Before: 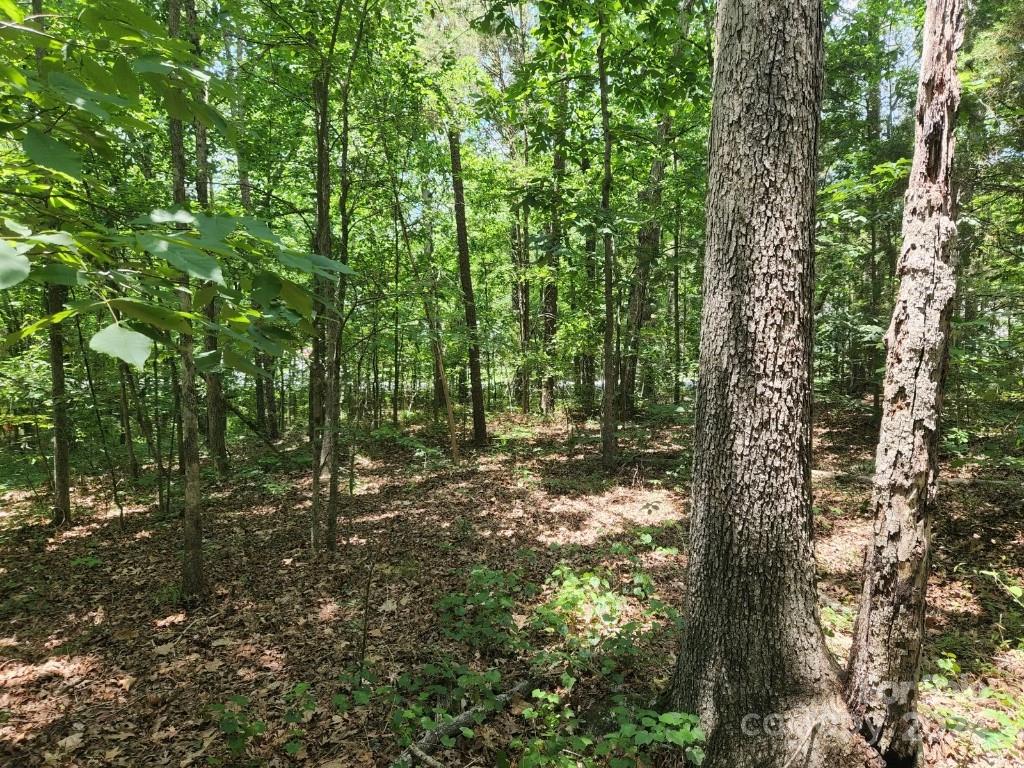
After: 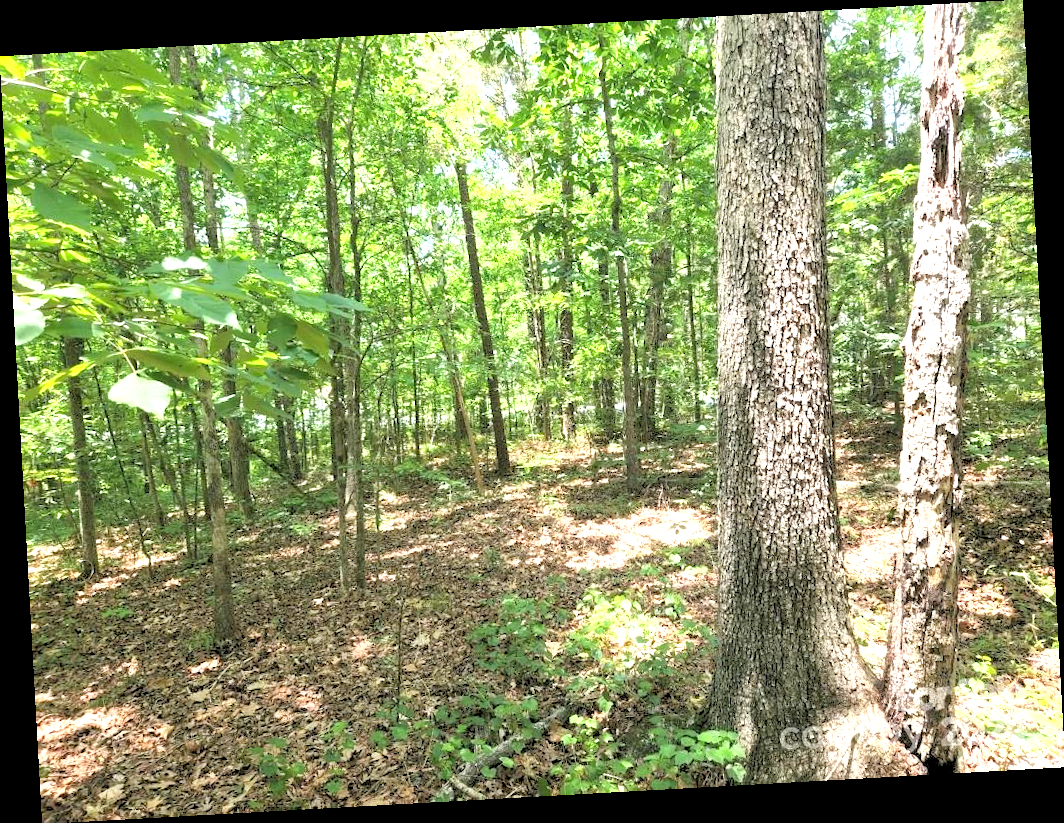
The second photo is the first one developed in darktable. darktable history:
rgb levels: preserve colors sum RGB, levels [[0.038, 0.433, 0.934], [0, 0.5, 1], [0, 0.5, 1]]
rotate and perspective: rotation -3.18°, automatic cropping off
exposure: black level correction 0, exposure 1.45 EV, compensate exposure bias true, compensate highlight preservation false
